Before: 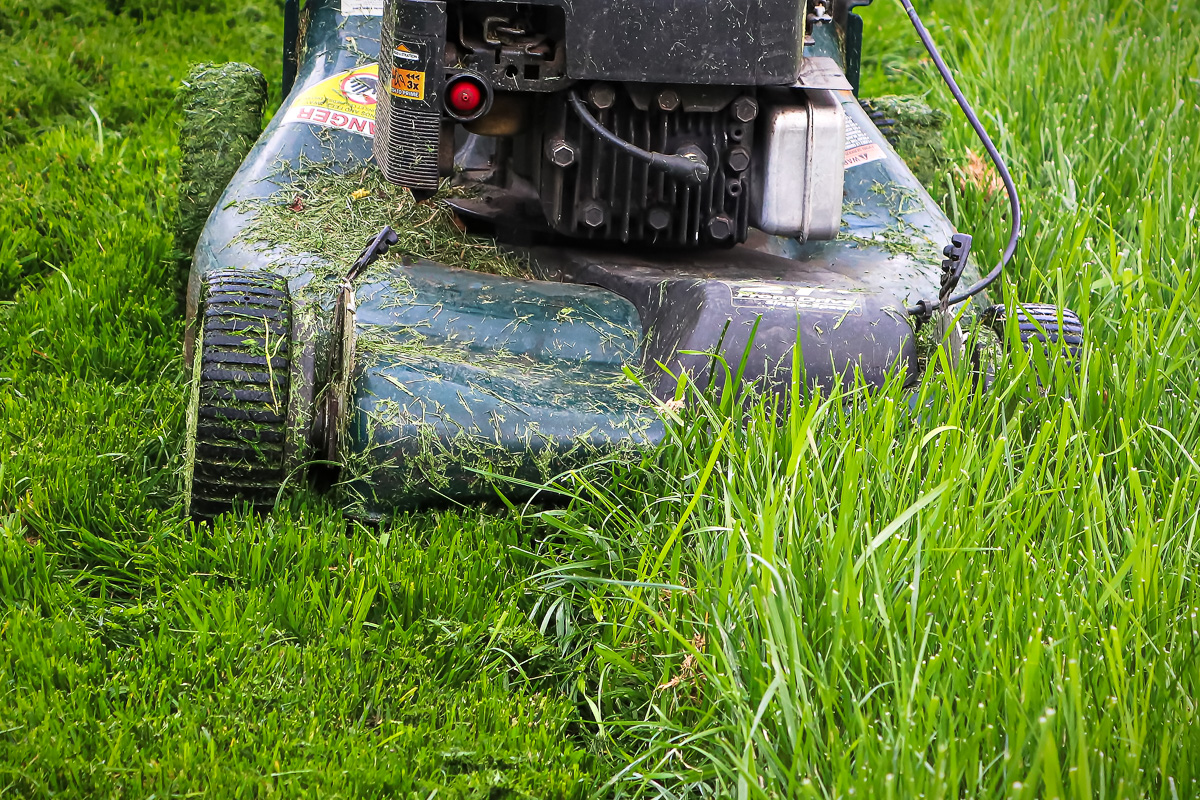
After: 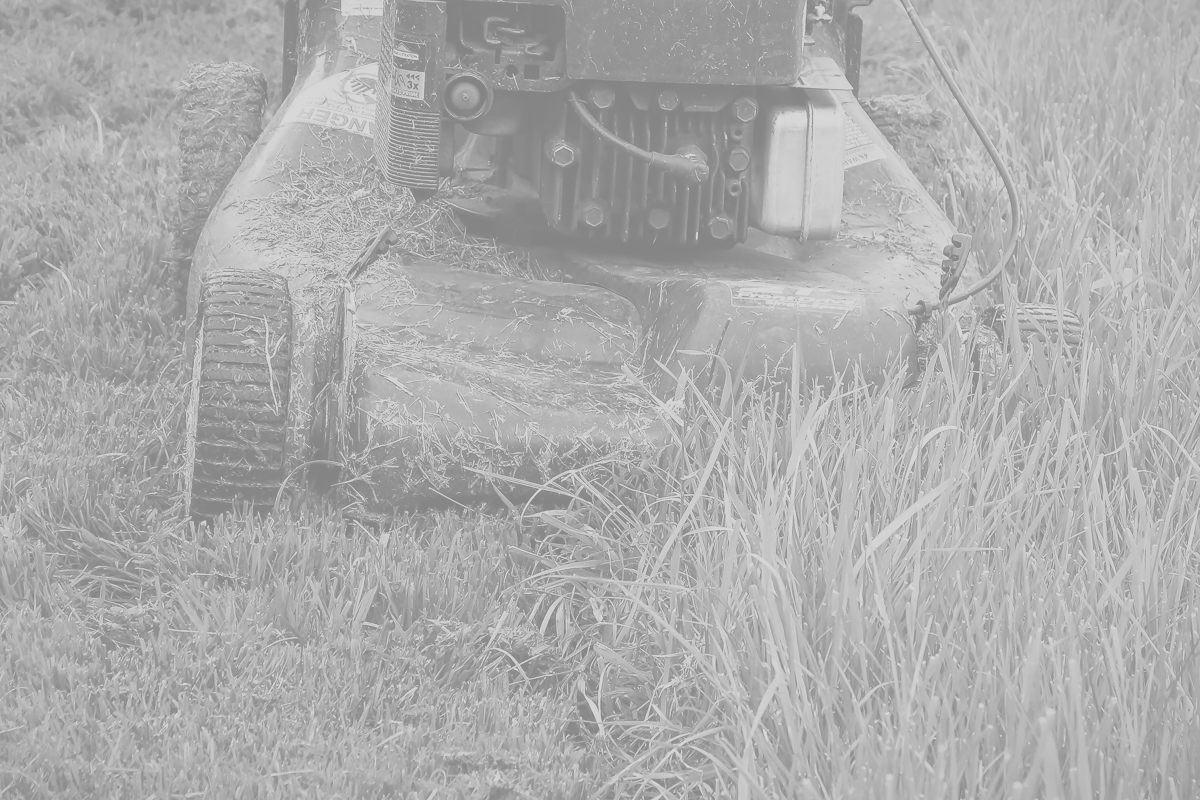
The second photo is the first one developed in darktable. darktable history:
white balance: red 1.08, blue 0.791
colorize: hue 331.2°, saturation 75%, source mix 30.28%, lightness 70.52%, version 1
monochrome: a -11.7, b 1.62, size 0.5, highlights 0.38
